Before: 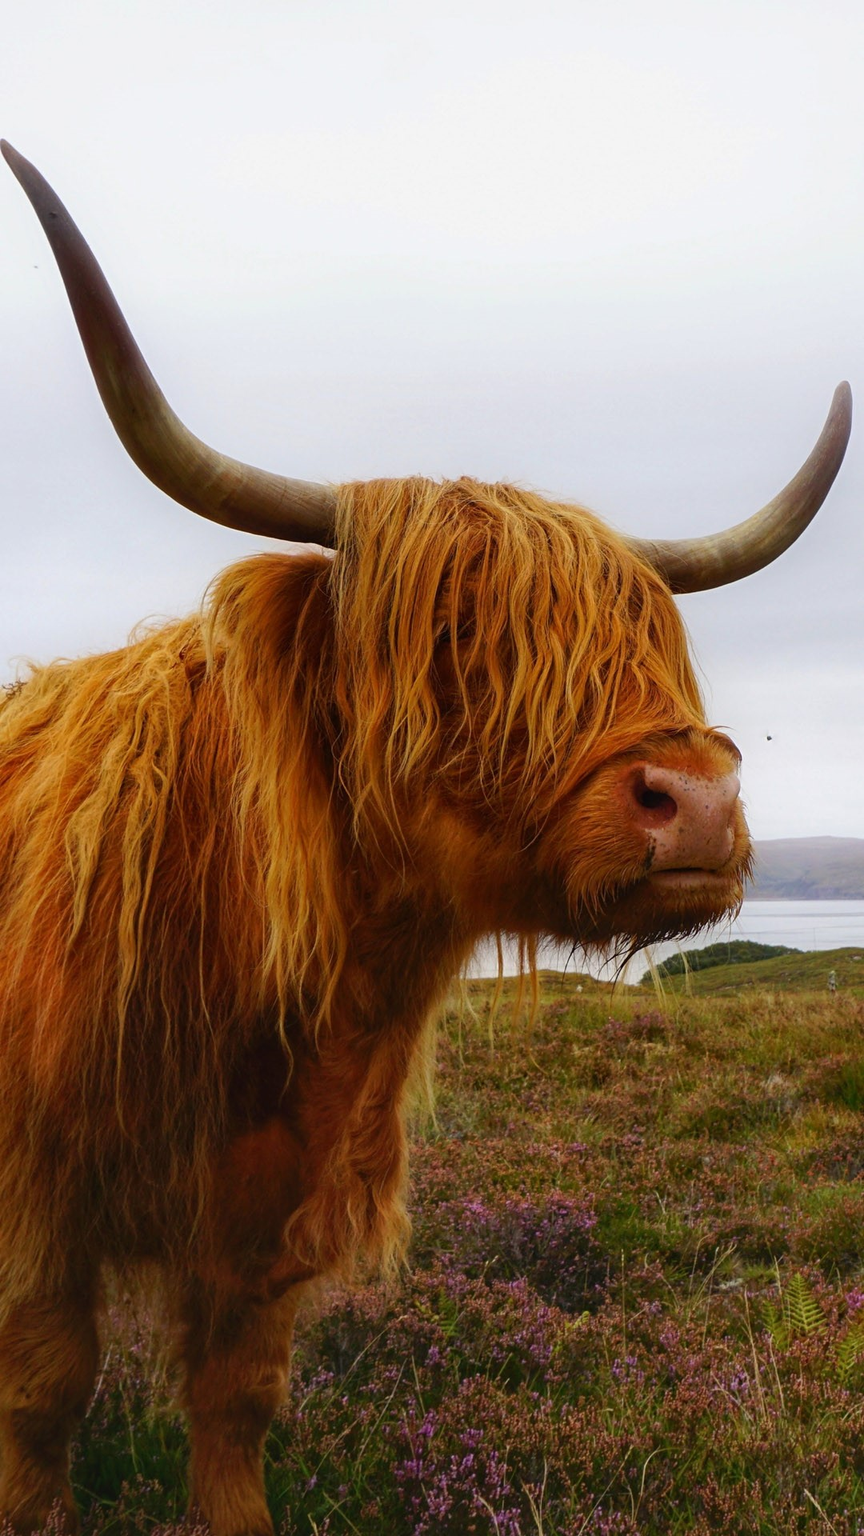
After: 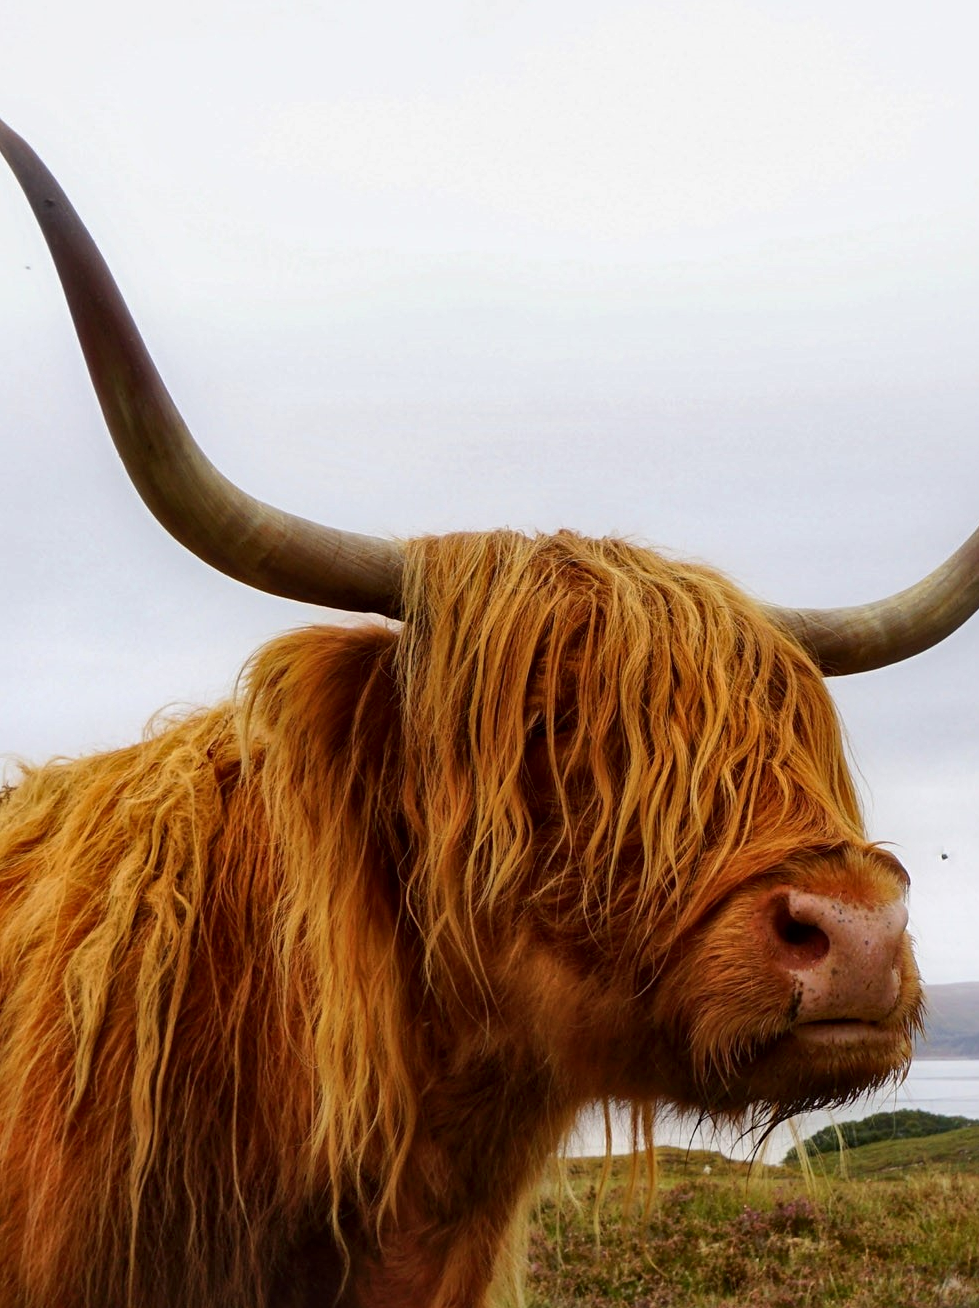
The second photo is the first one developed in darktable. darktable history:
local contrast: mode bilateral grid, contrast 20, coarseness 51, detail 150%, midtone range 0.2
crop: left 1.58%, top 3.452%, right 7.74%, bottom 28.418%
